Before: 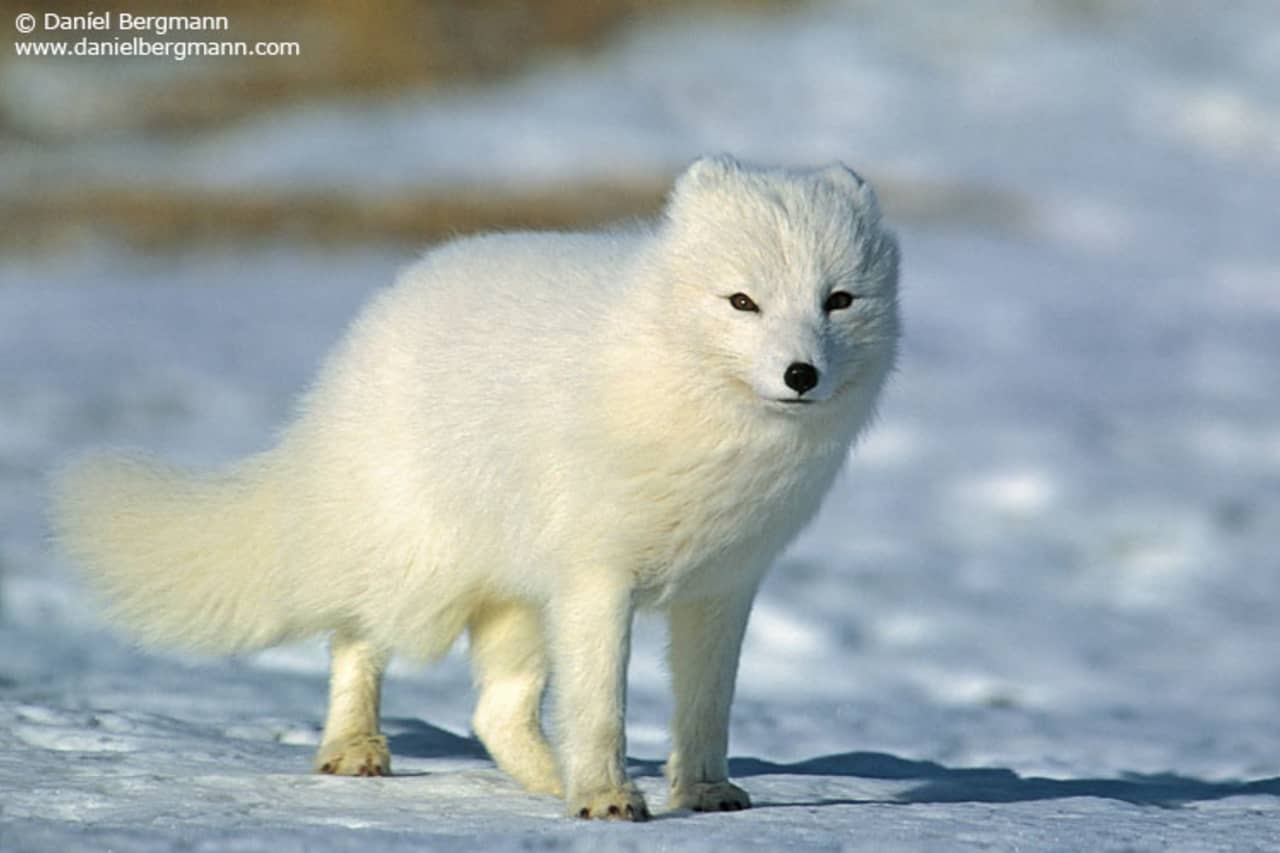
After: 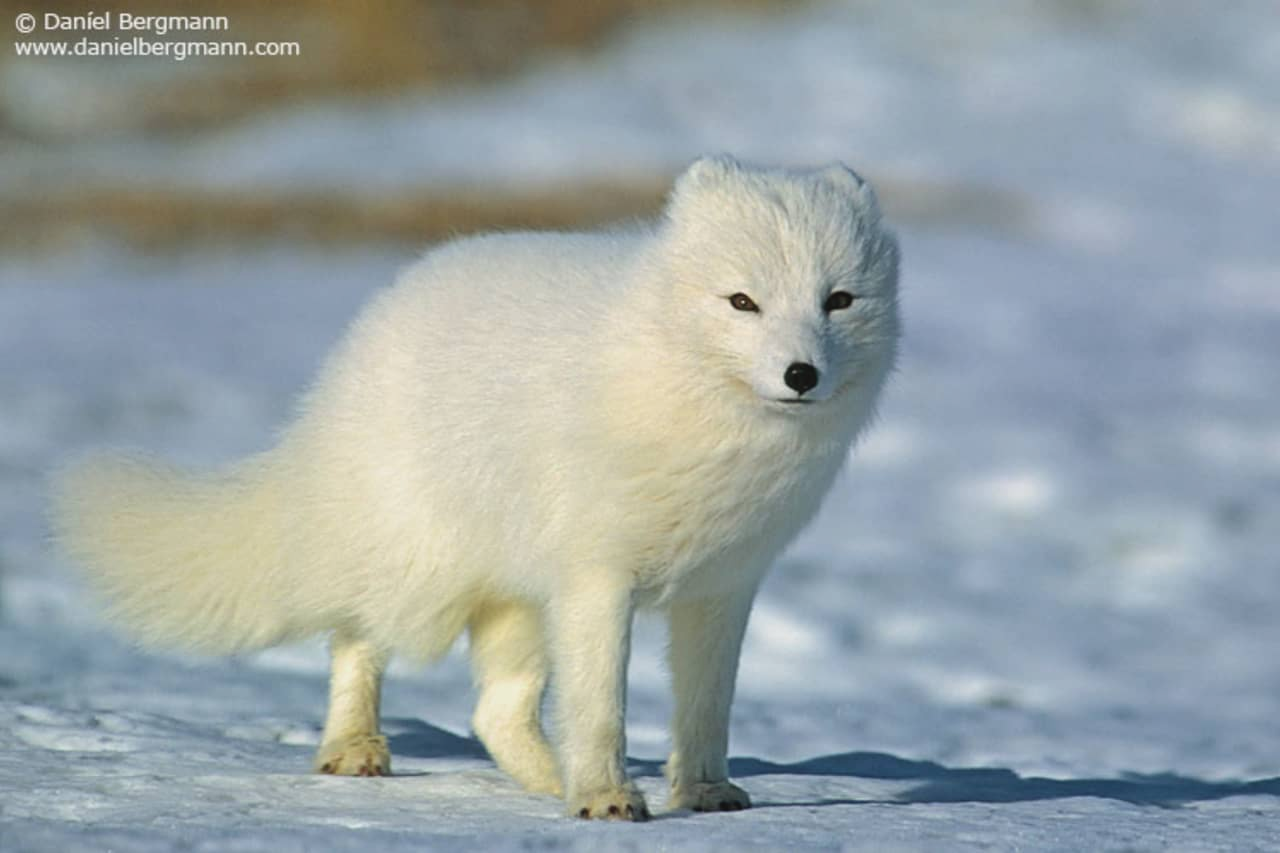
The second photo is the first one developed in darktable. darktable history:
contrast brightness saturation: contrast -0.107
